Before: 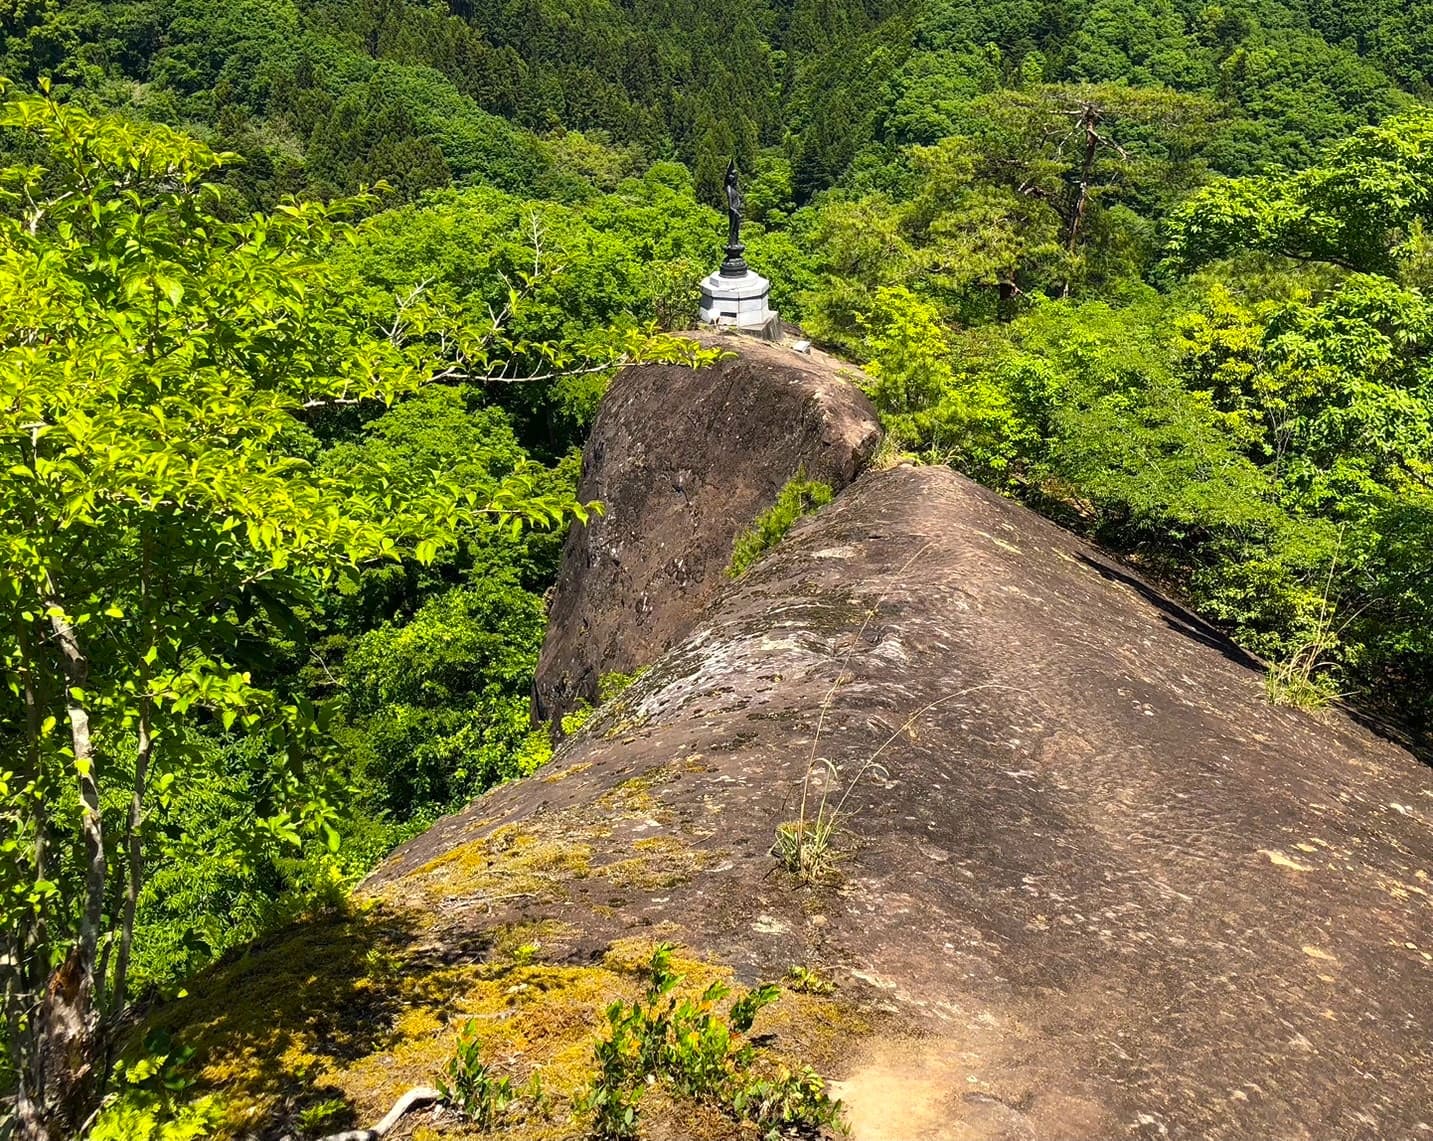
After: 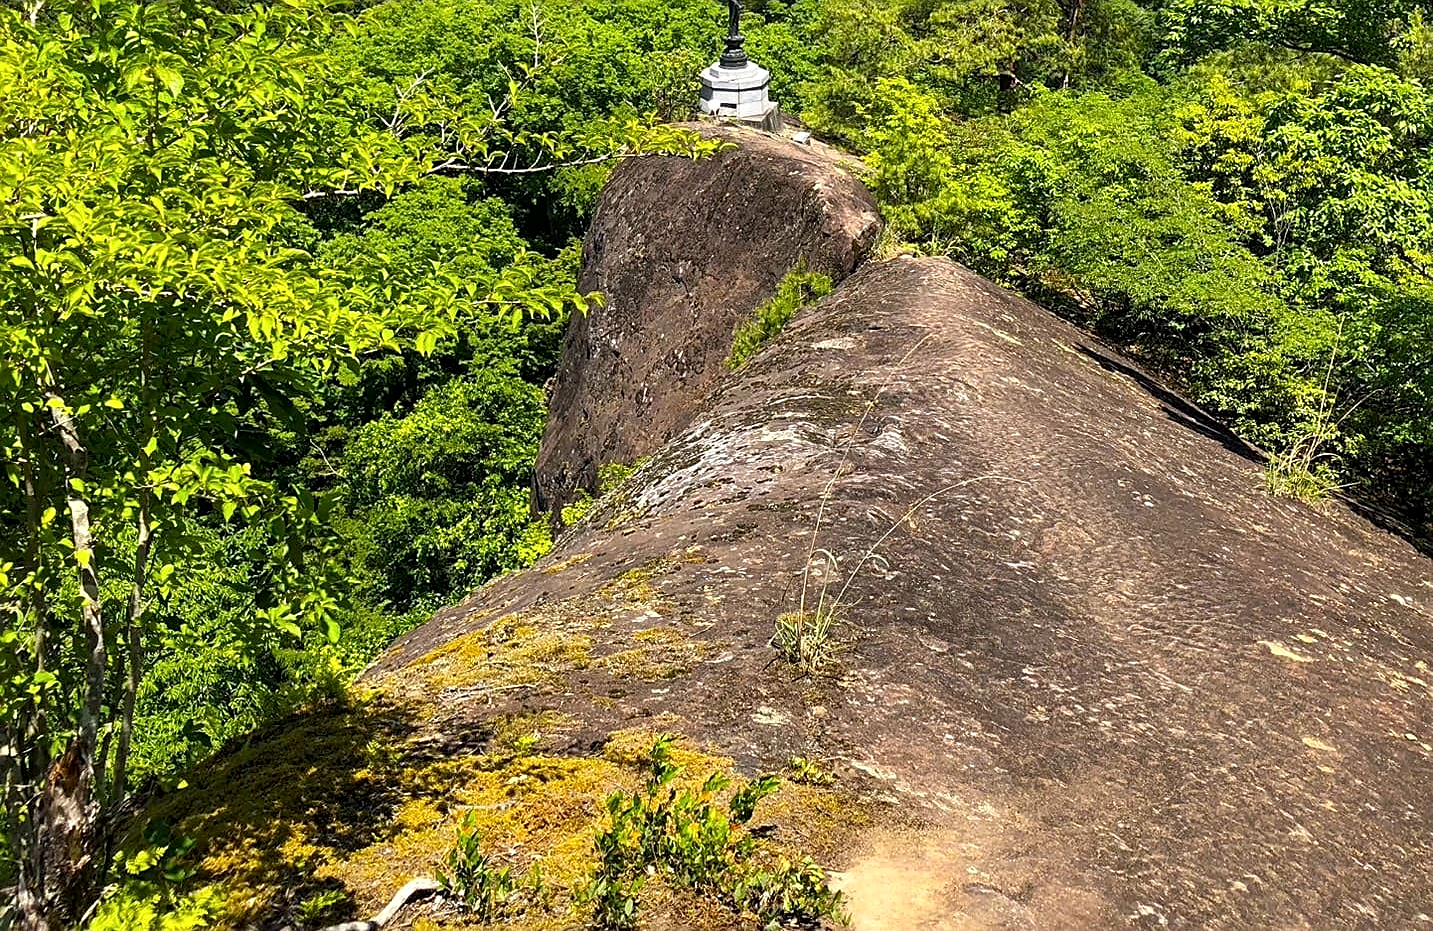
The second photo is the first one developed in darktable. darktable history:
local contrast: highlights 100%, shadows 98%, detail 119%, midtone range 0.2
sharpen: on, module defaults
crop and rotate: top 18.386%
exposure: black level correction 0.001, compensate highlight preservation false
color calibration: illuminant same as pipeline (D50), adaptation none (bypass), x 0.332, y 0.334, temperature 5008.69 K
